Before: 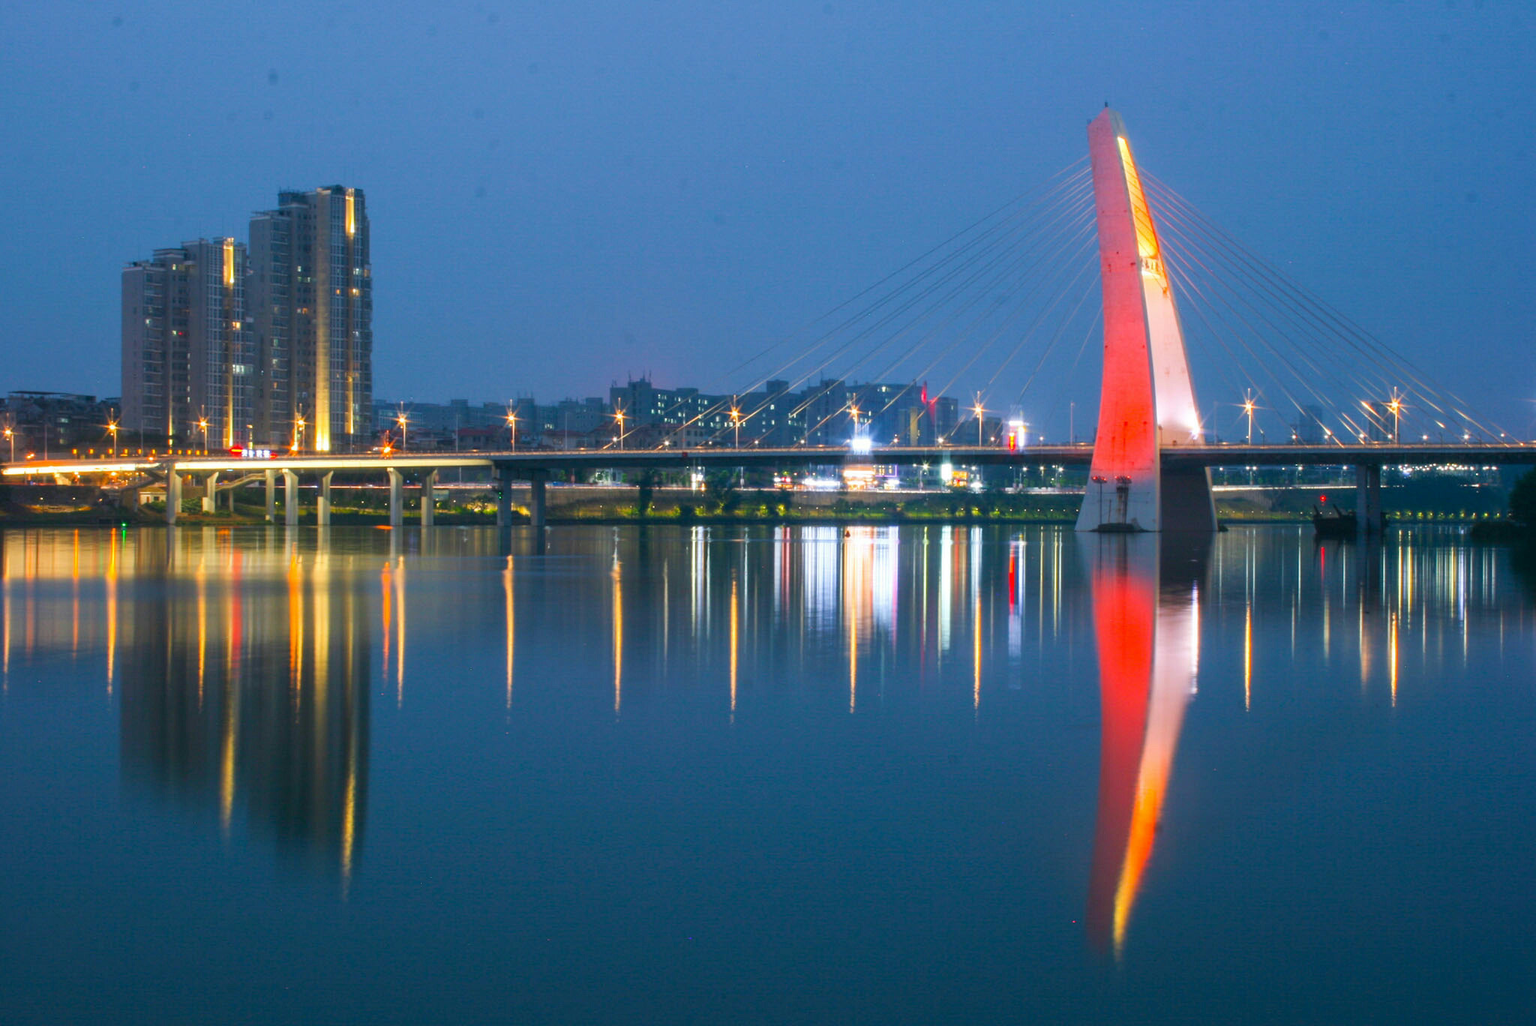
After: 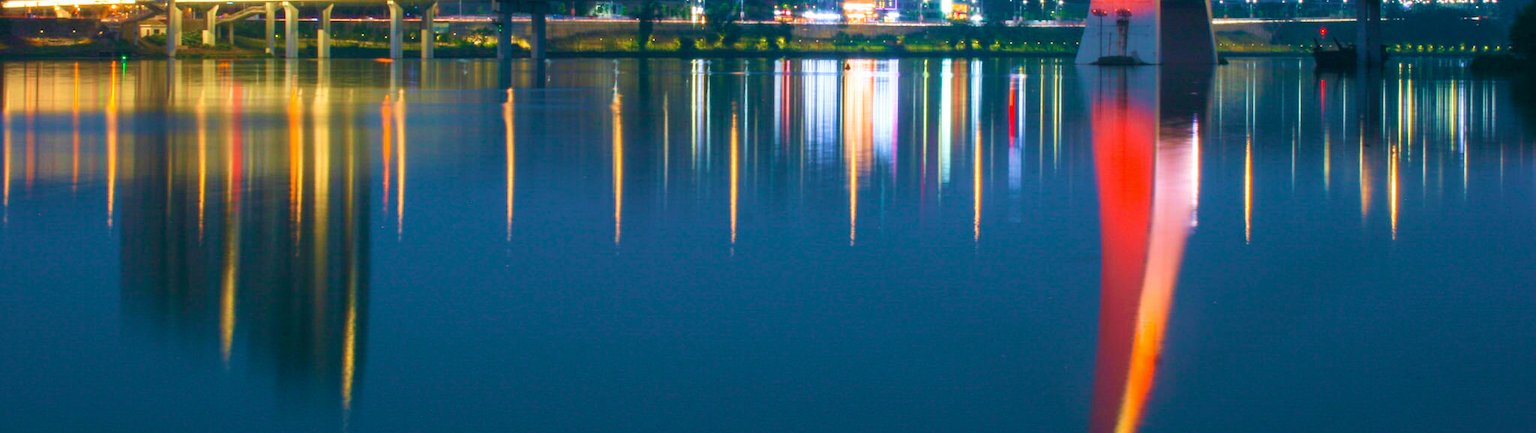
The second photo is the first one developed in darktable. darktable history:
velvia: strength 75%
crop: top 45.577%, bottom 12.132%
